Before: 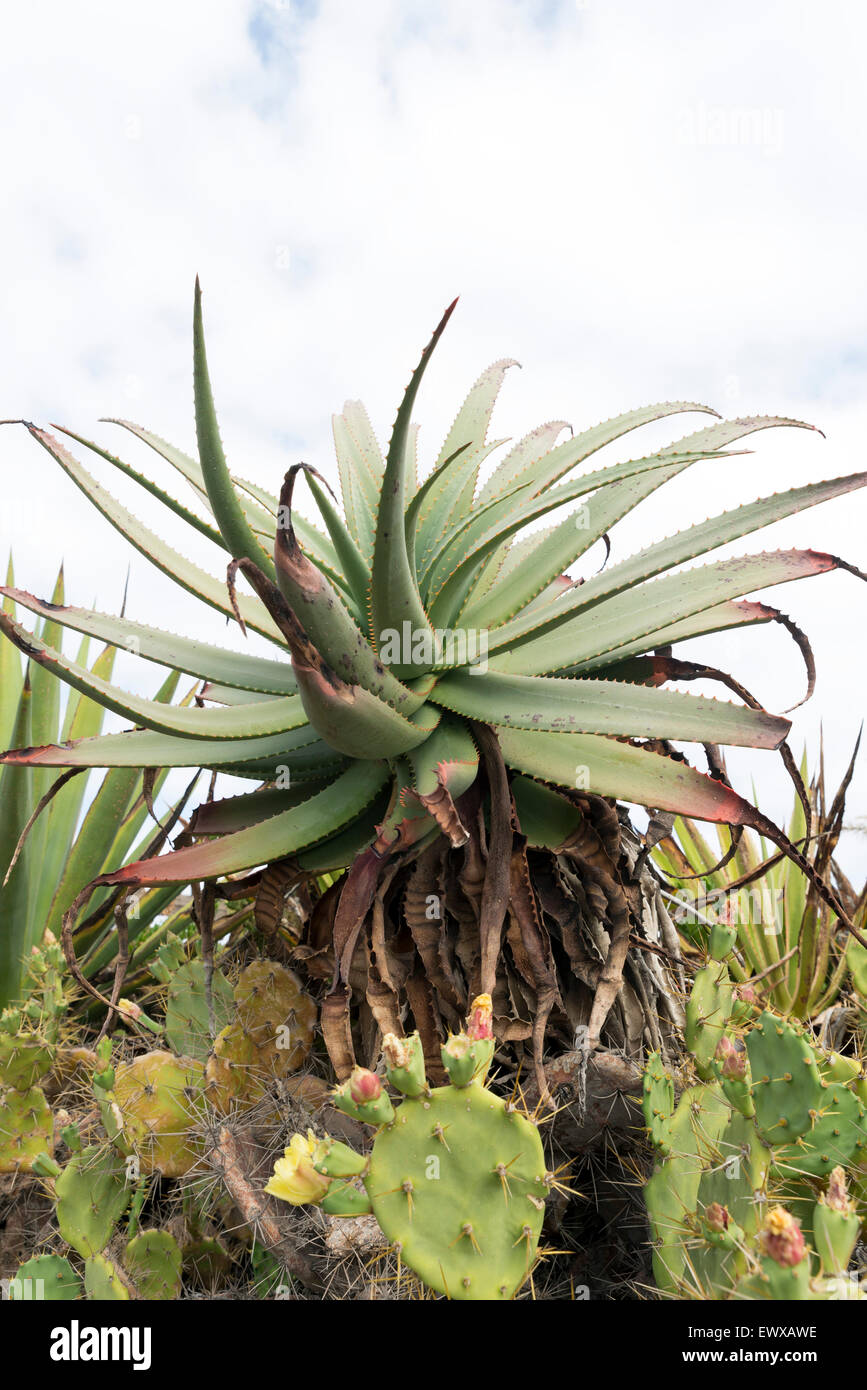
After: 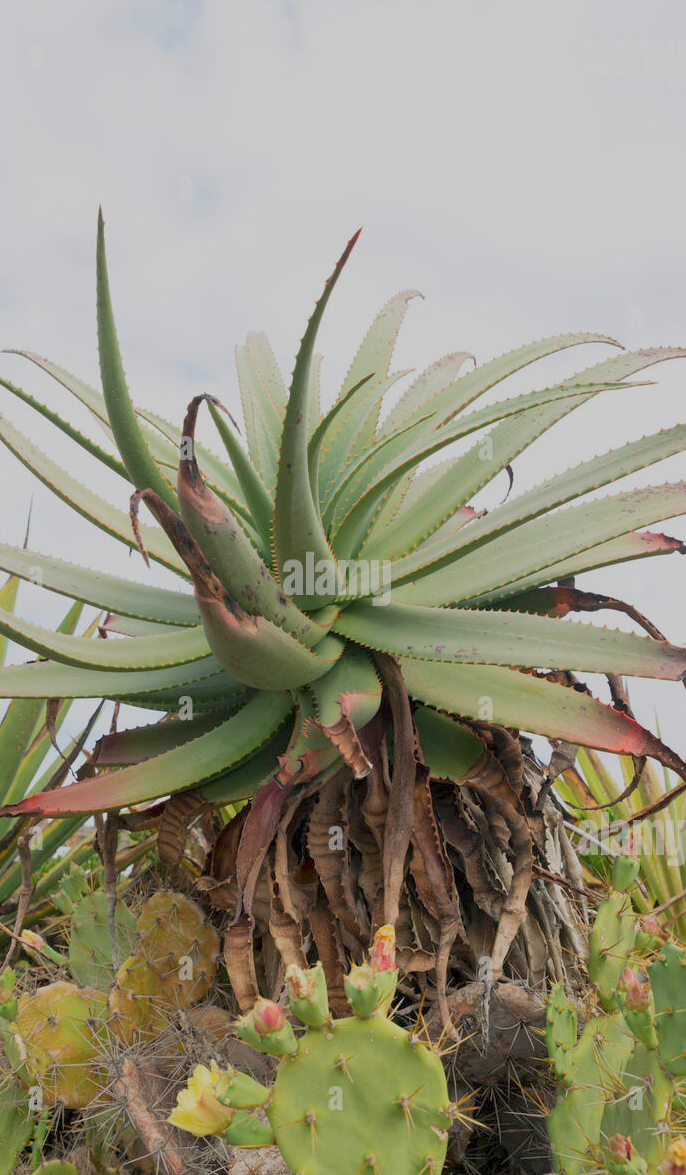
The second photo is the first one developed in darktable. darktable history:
color balance rgb: perceptual saturation grading › global saturation -0.036%, contrast -29.916%
crop: left 11.225%, top 5.007%, right 9.566%, bottom 10.414%
